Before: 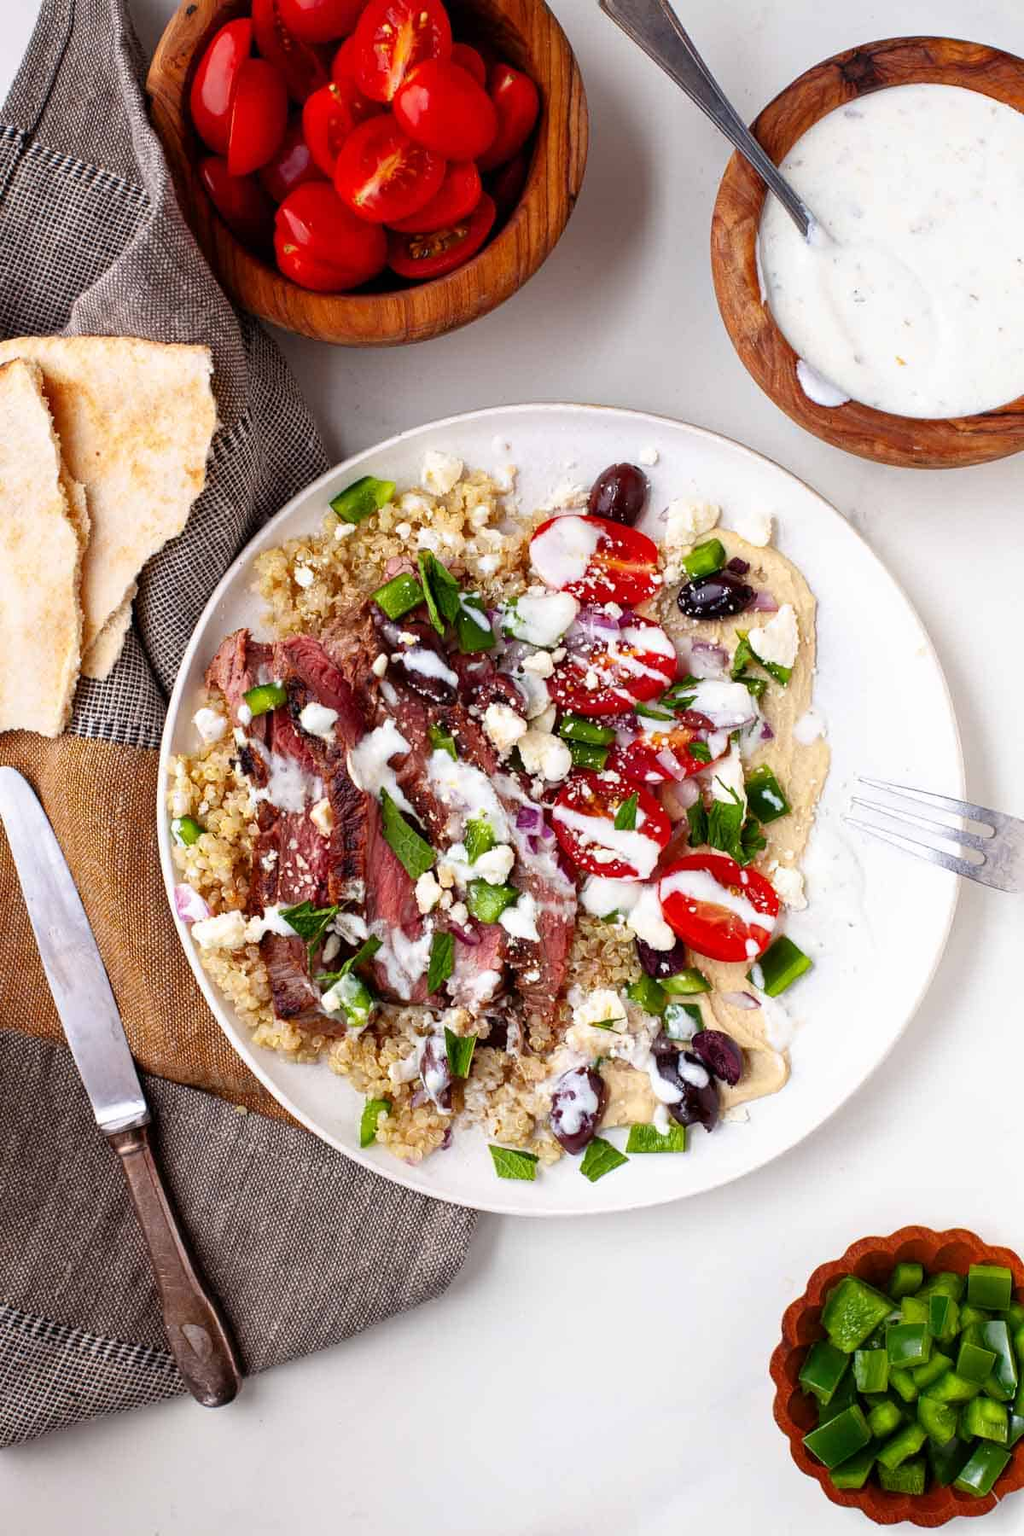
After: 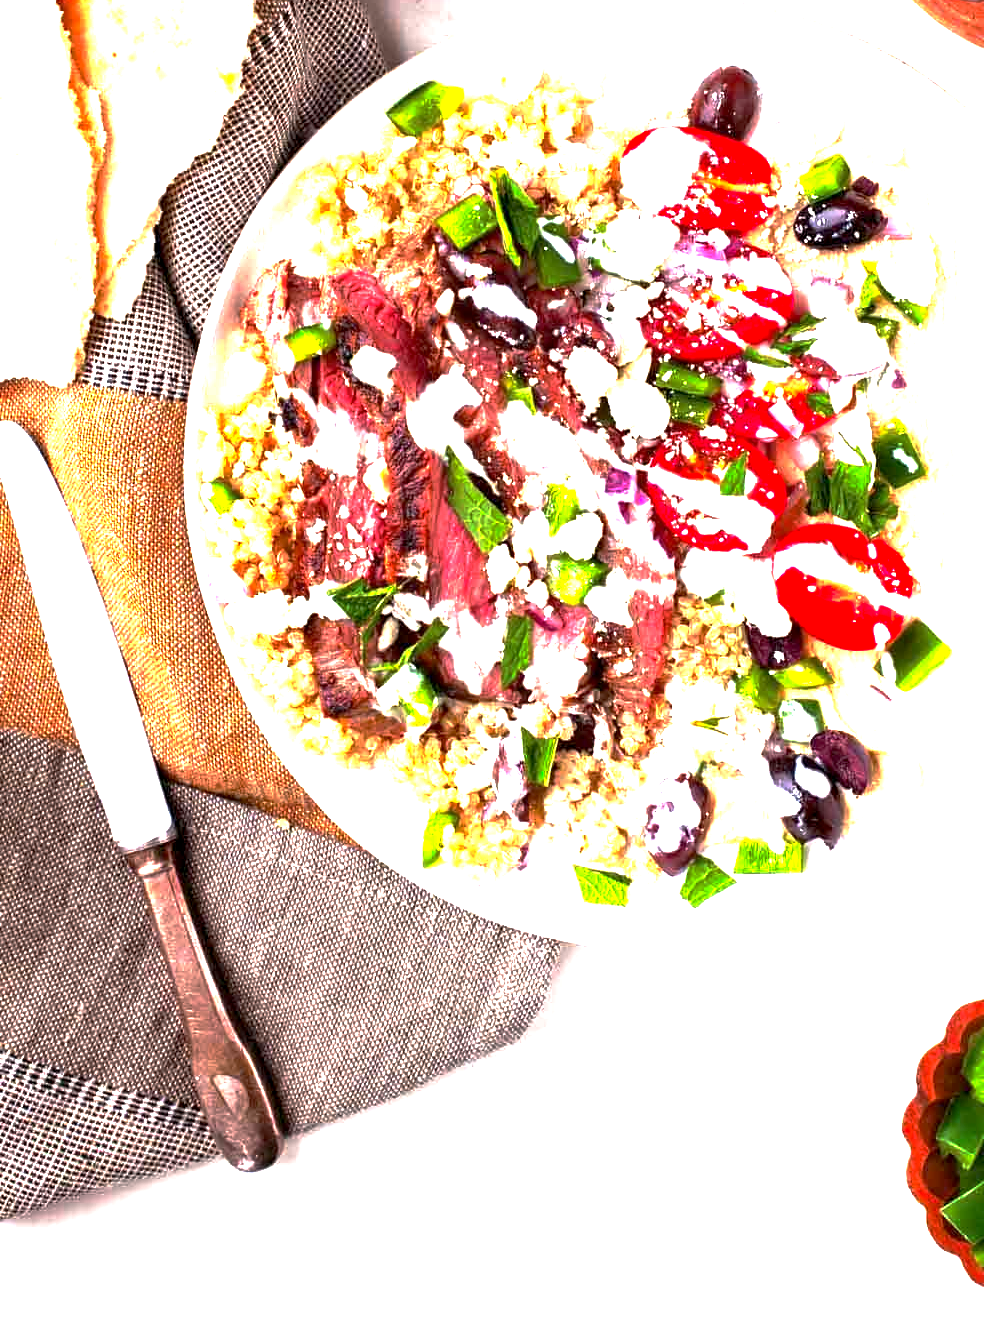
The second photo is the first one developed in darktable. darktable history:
base curve: curves: ch0 [(0, 0) (0.595, 0.418) (1, 1)], preserve colors none
crop: top 26.531%, right 17.959%
tone equalizer: on, module defaults
exposure: black level correction 0.001, exposure 2 EV, compensate highlight preservation false
